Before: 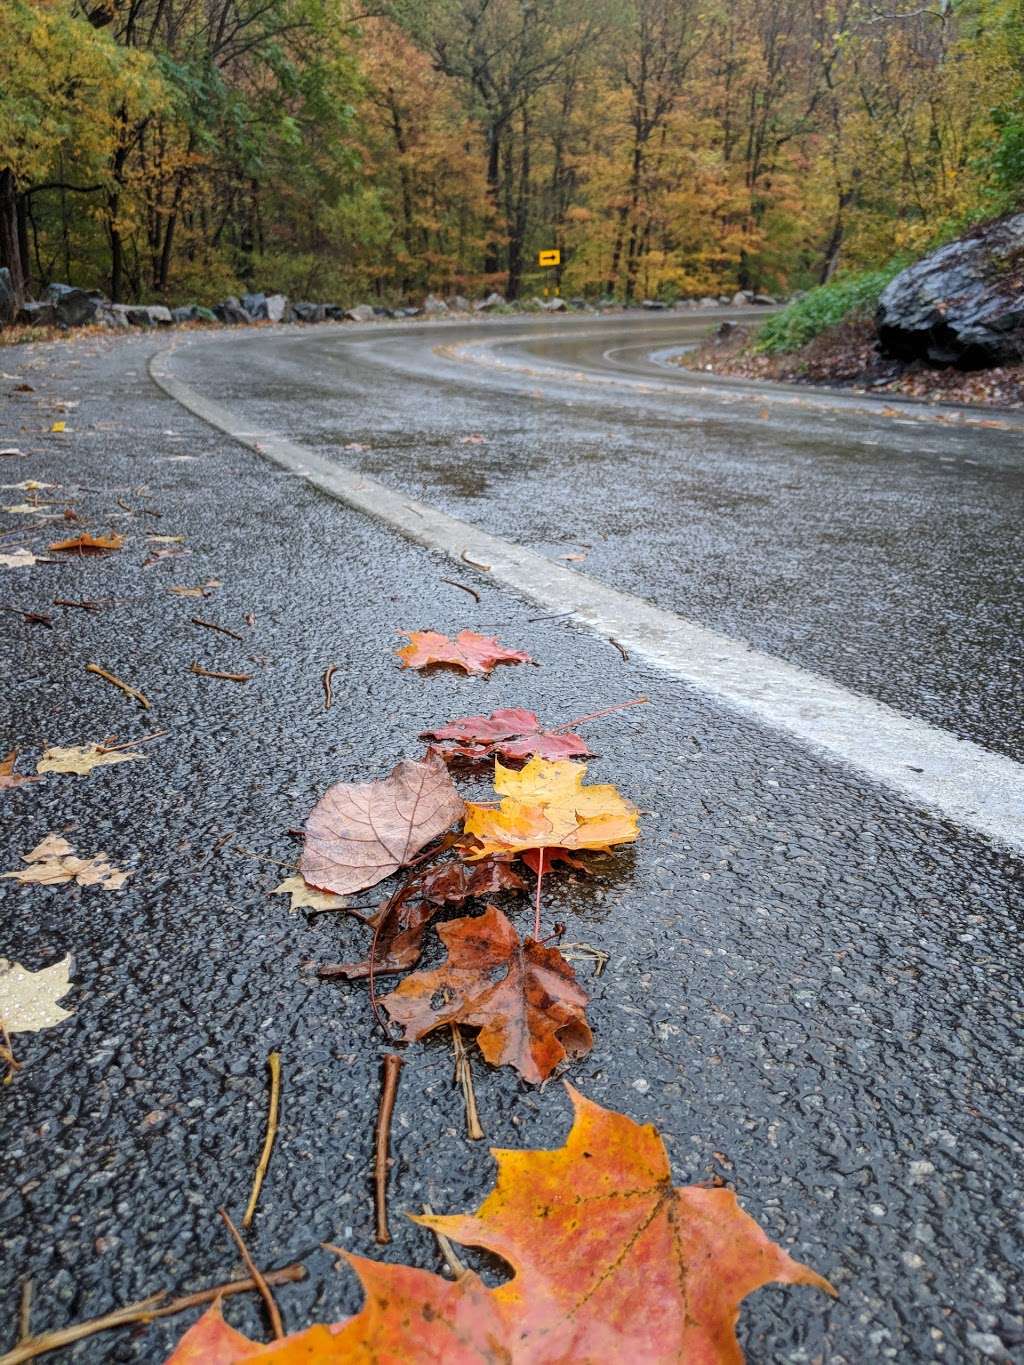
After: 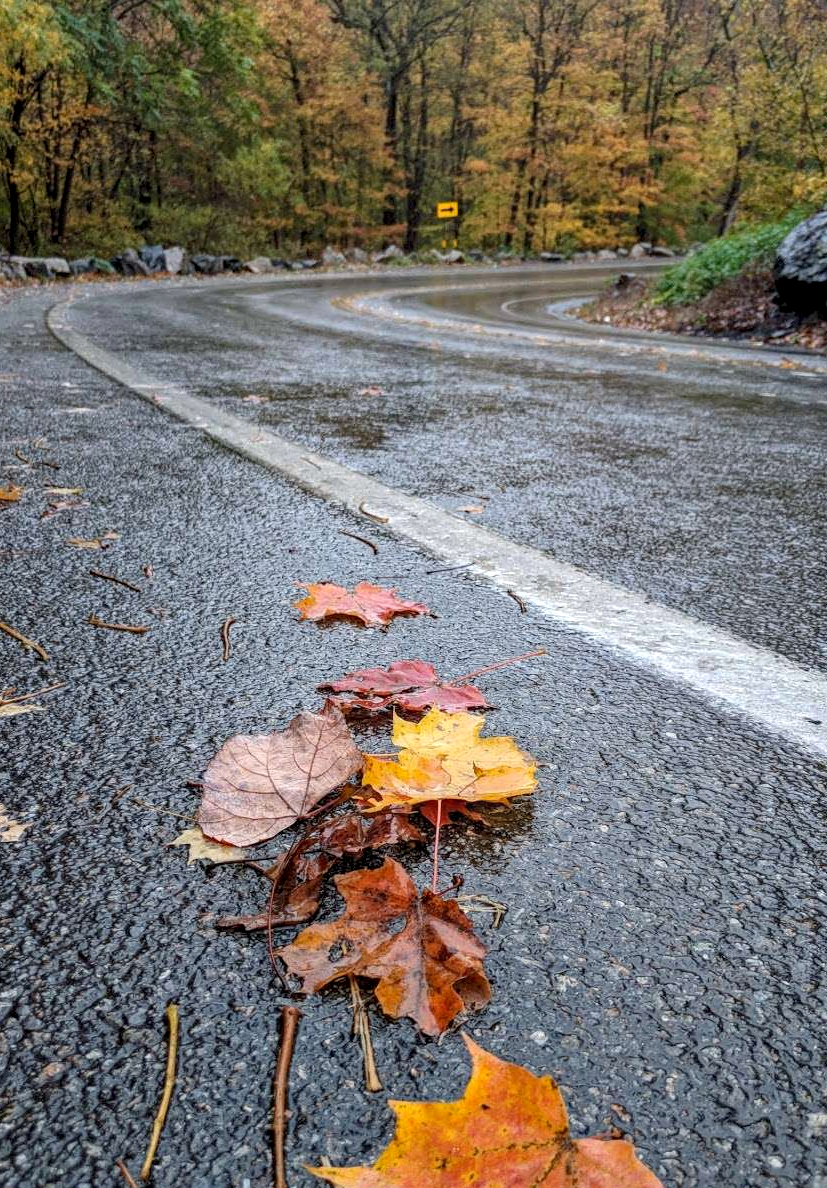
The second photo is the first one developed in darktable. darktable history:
crop: left 9.975%, top 3.578%, right 9.186%, bottom 9.361%
haze removal: adaptive false
local contrast: on, module defaults
